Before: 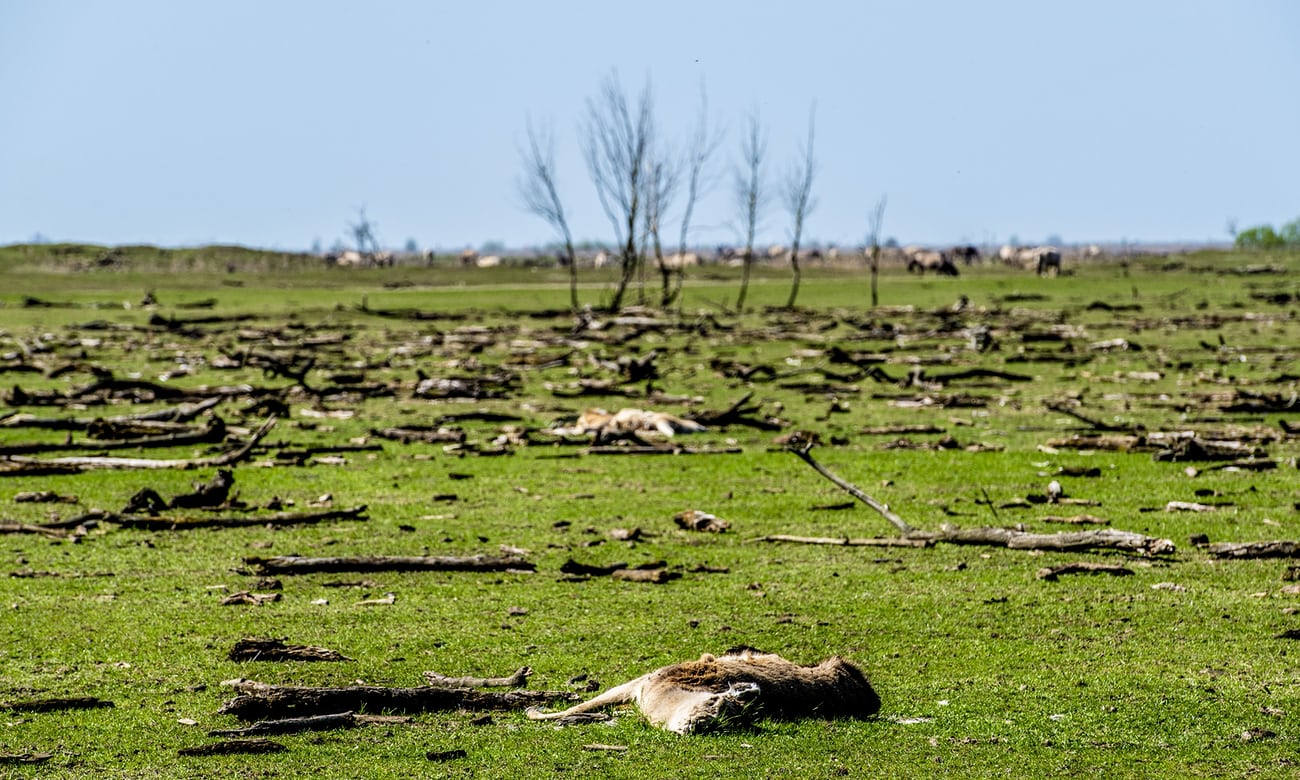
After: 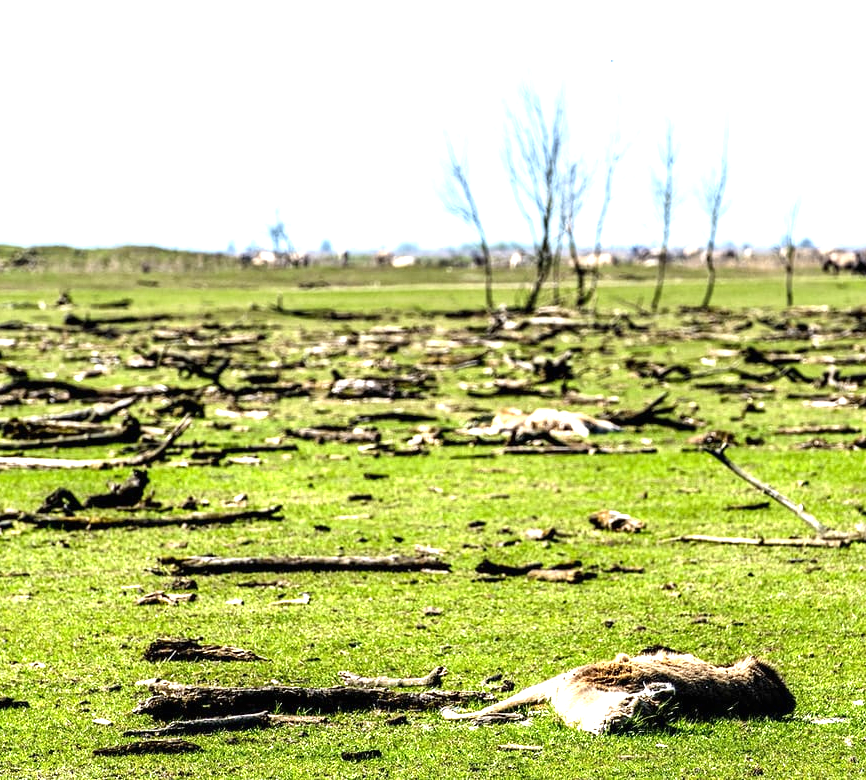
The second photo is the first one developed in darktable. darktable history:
exposure: black level correction 0, exposure 1.2 EV, compensate exposure bias true, compensate highlight preservation false
crop and rotate: left 6.594%, right 26.734%
